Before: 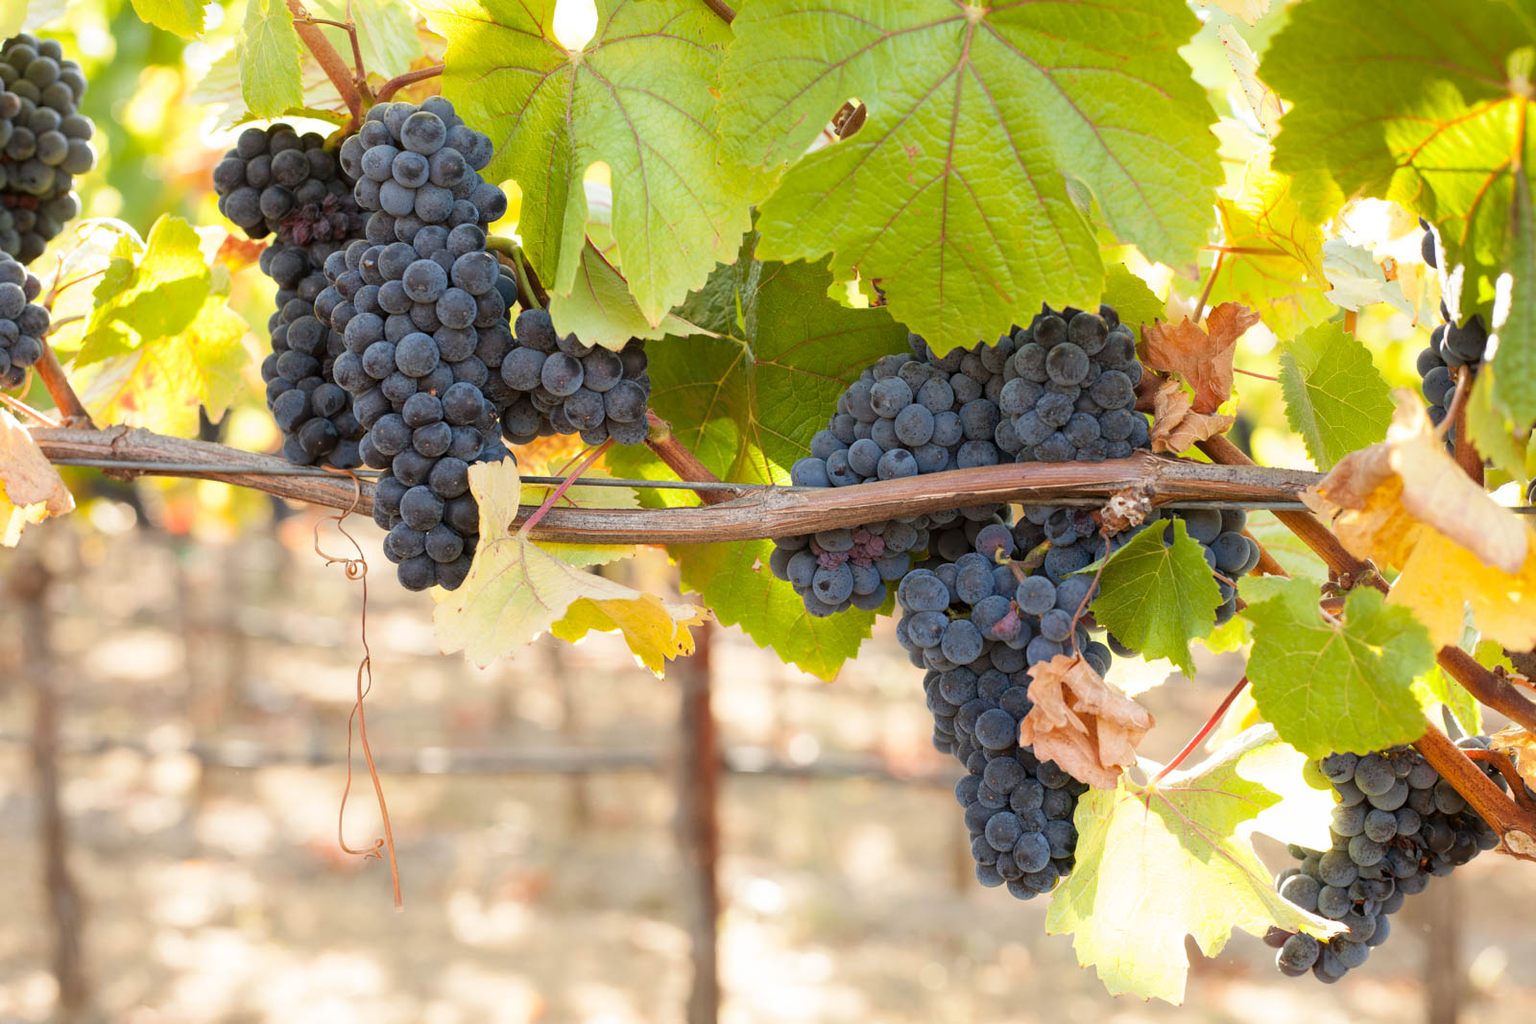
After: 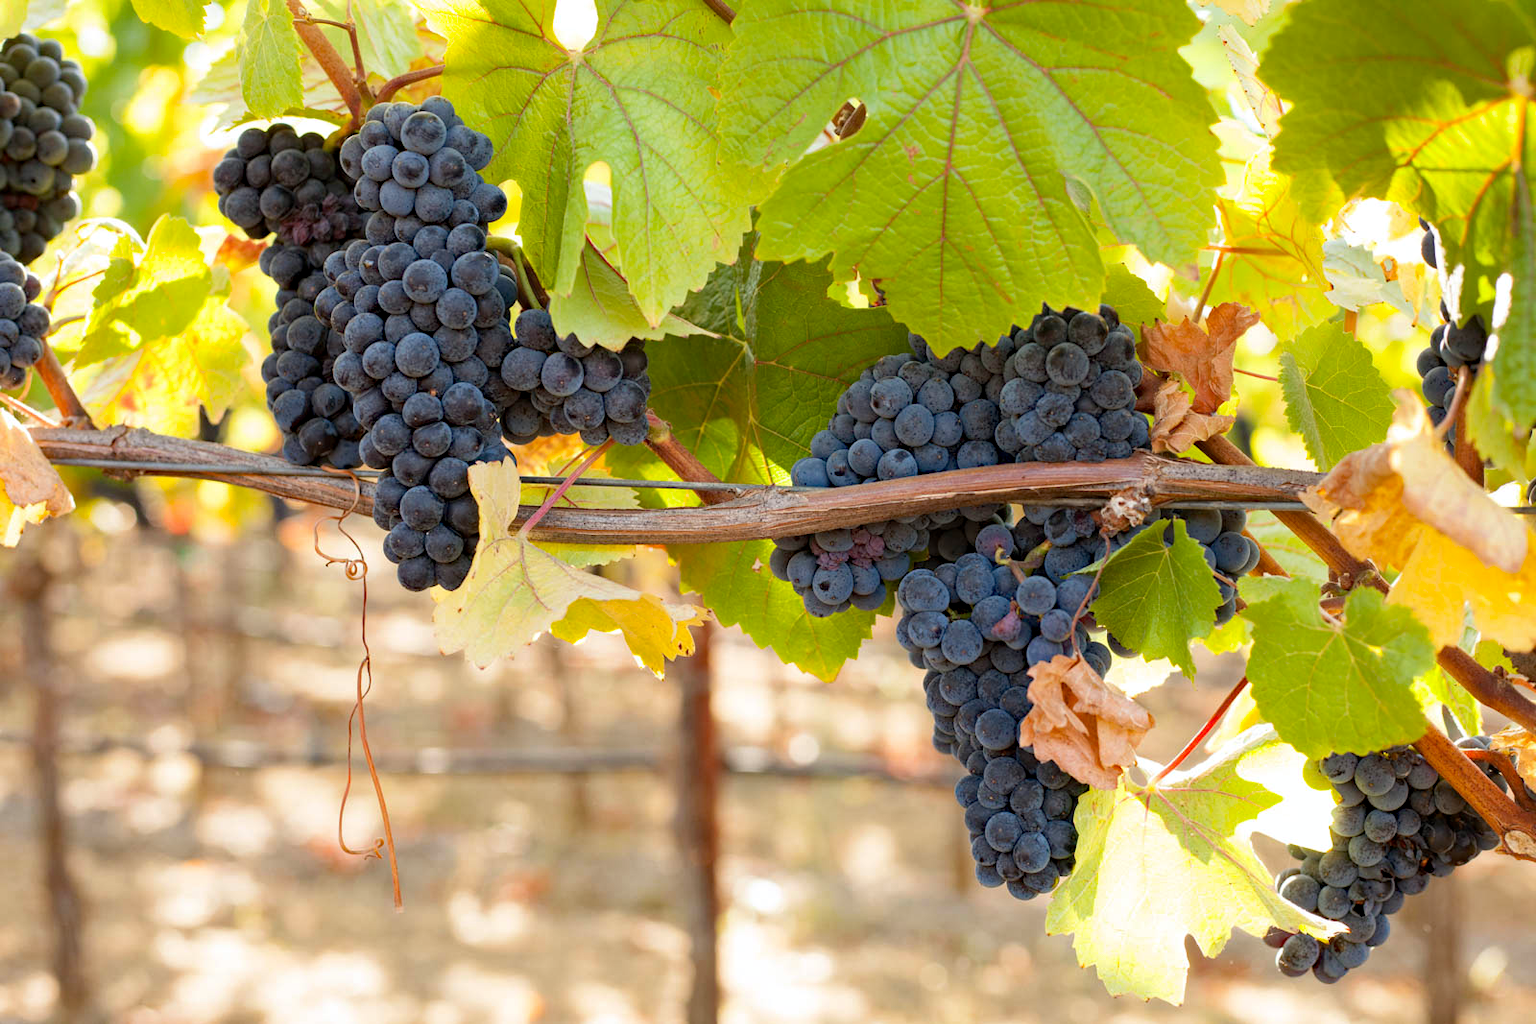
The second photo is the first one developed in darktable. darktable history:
haze removal: strength 0.41, compatibility mode true, adaptive false
